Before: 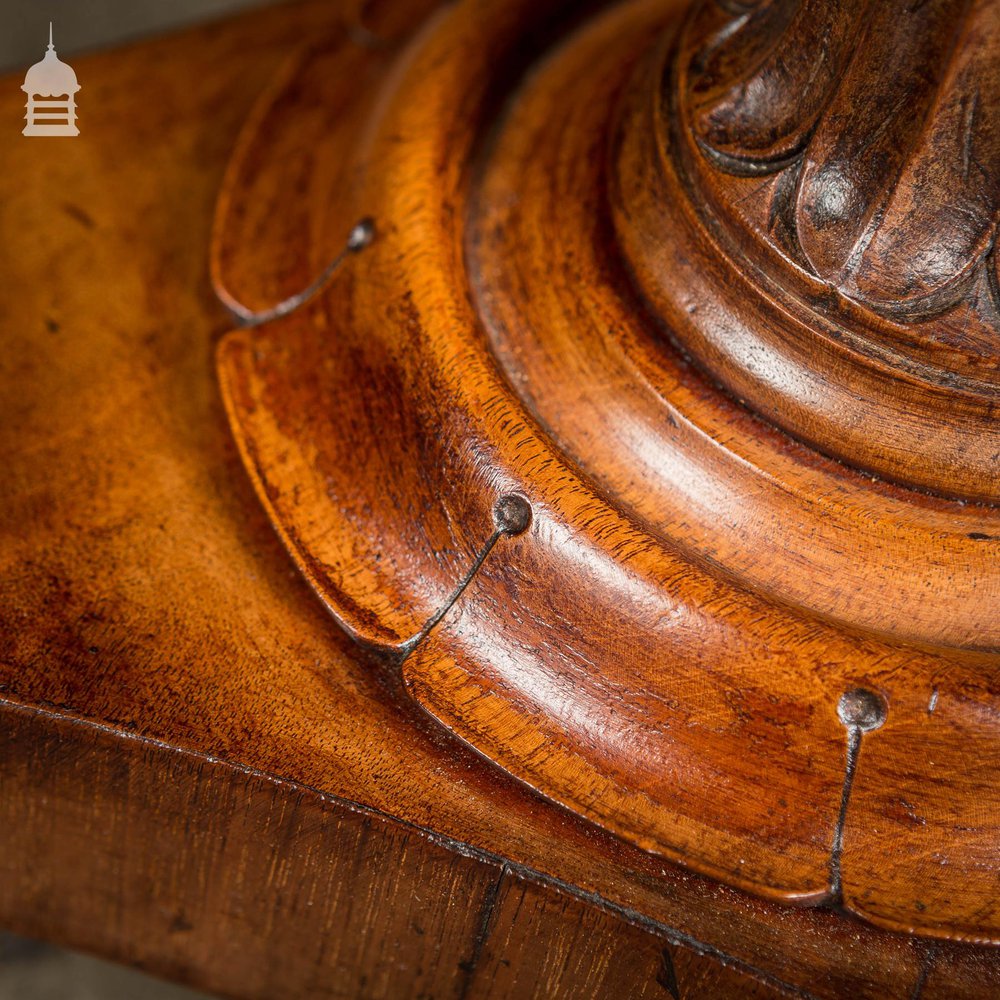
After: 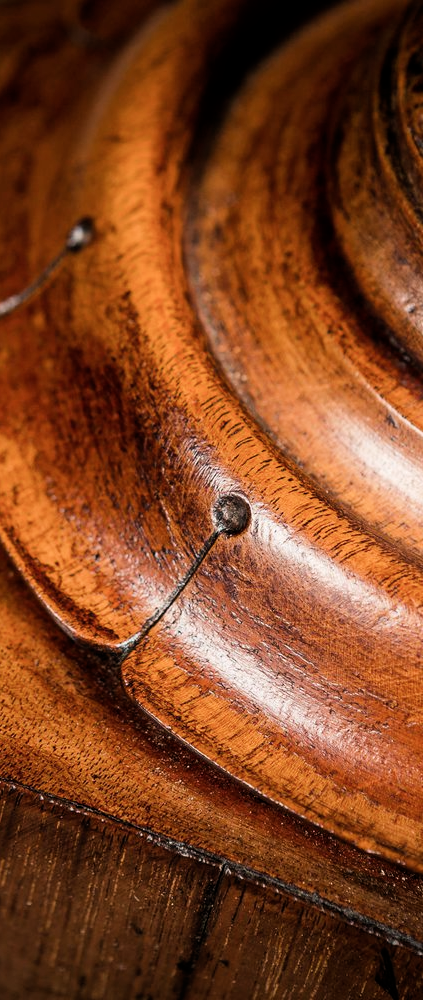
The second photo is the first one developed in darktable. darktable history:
crop: left 28.124%, right 29.526%
filmic rgb: black relative exposure -16 EV, white relative exposure 6.23 EV, hardness 5.13, contrast 1.345, add noise in highlights 0.001, preserve chrominance max RGB, color science v3 (2019), use custom middle-gray values true, contrast in highlights soft
